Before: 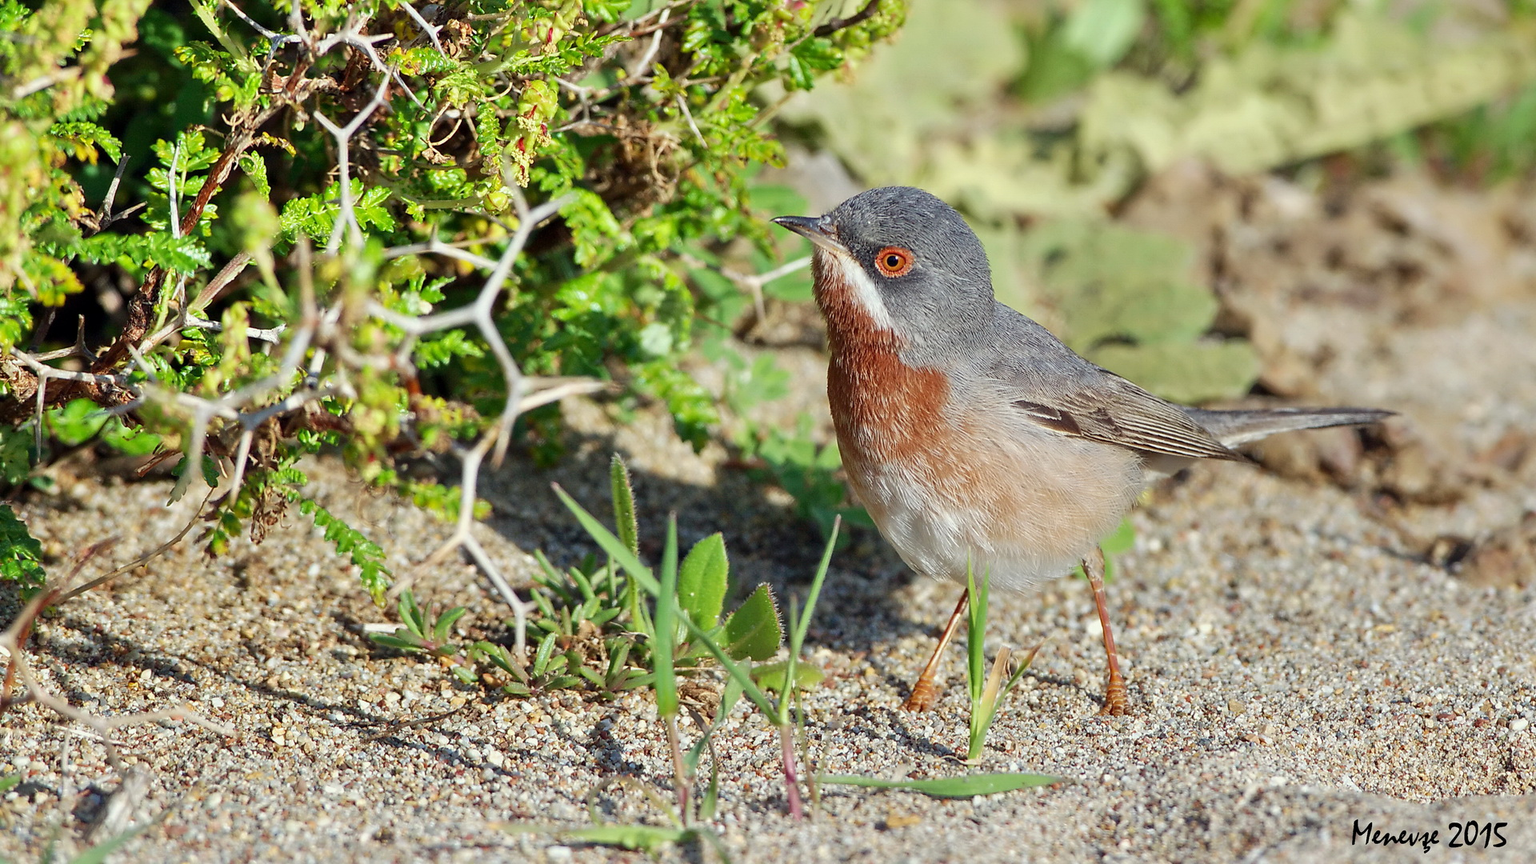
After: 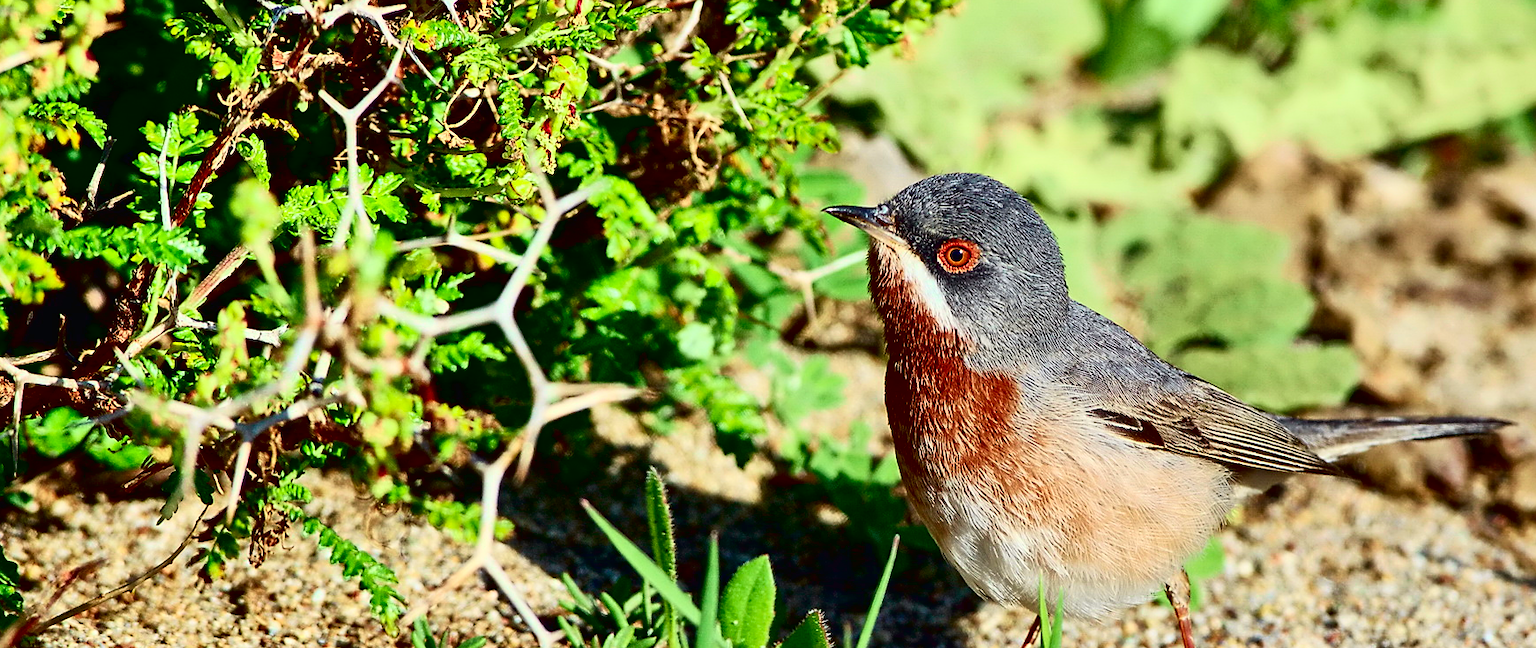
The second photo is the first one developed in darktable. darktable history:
contrast brightness saturation: contrast 0.224, brightness -0.194, saturation 0.234
tone curve: curves: ch0 [(0, 0.013) (0.054, 0.018) (0.205, 0.191) (0.289, 0.292) (0.39, 0.424) (0.493, 0.551) (0.647, 0.752) (0.796, 0.887) (1, 0.998)]; ch1 [(0, 0) (0.371, 0.339) (0.477, 0.452) (0.494, 0.495) (0.501, 0.501) (0.51, 0.516) (0.54, 0.557) (0.572, 0.605) (0.66, 0.701) (0.783, 0.804) (1, 1)]; ch2 [(0, 0) (0.32, 0.281) (0.403, 0.399) (0.441, 0.428) (0.47, 0.469) (0.498, 0.496) (0.524, 0.543) (0.551, 0.579) (0.633, 0.665) (0.7, 0.711) (1, 1)], color space Lab, independent channels, preserve colors none
crop: left 1.624%, top 3.442%, right 7.632%, bottom 28.407%
sharpen: amount 0.215
